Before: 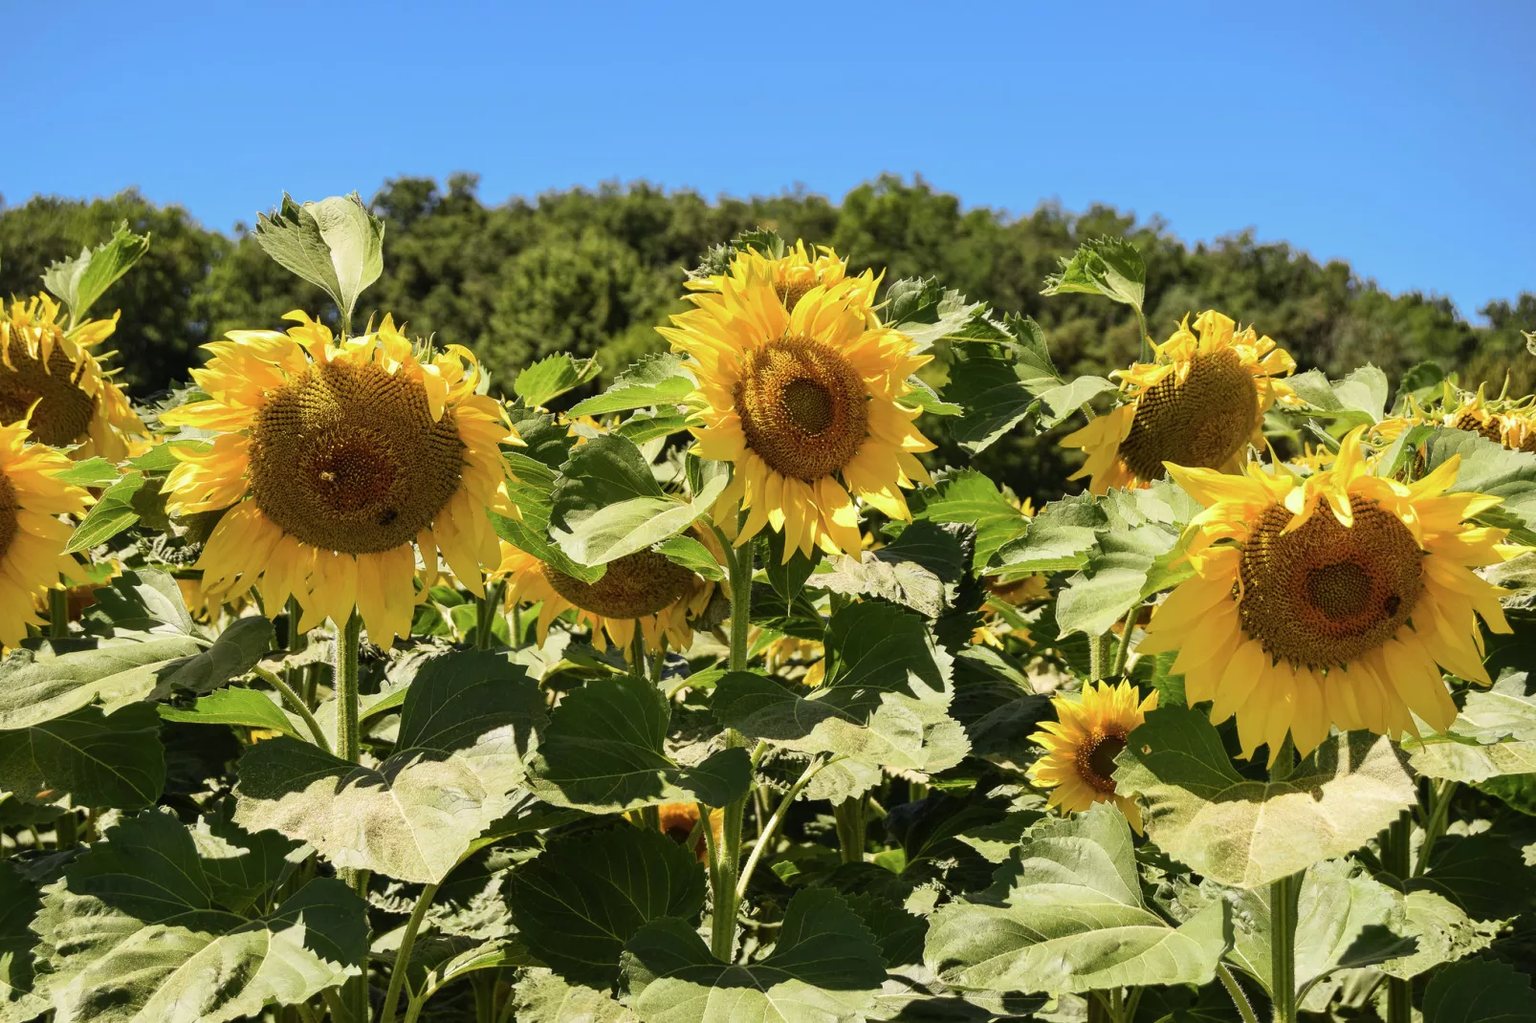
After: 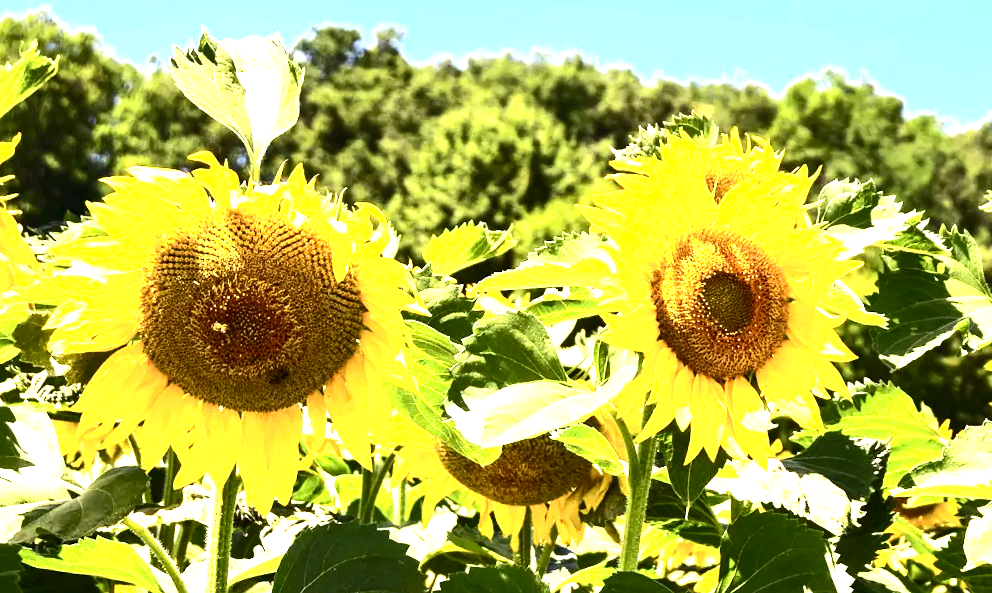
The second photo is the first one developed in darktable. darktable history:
exposure: exposure 2.036 EV, compensate highlight preservation false
color balance rgb: perceptual saturation grading › global saturation 20%, perceptual saturation grading › highlights -24.849%, perceptual saturation grading › shadows 25.631%, perceptual brilliance grading › highlights 3.261%, perceptual brilliance grading › mid-tones -17.738%, perceptual brilliance grading › shadows -40.696%
crop and rotate: angle -5.46°, left 2.18%, top 6.669%, right 27.467%, bottom 30.163%
contrast brightness saturation: contrast 0.153, brightness -0.005, saturation 0.098
